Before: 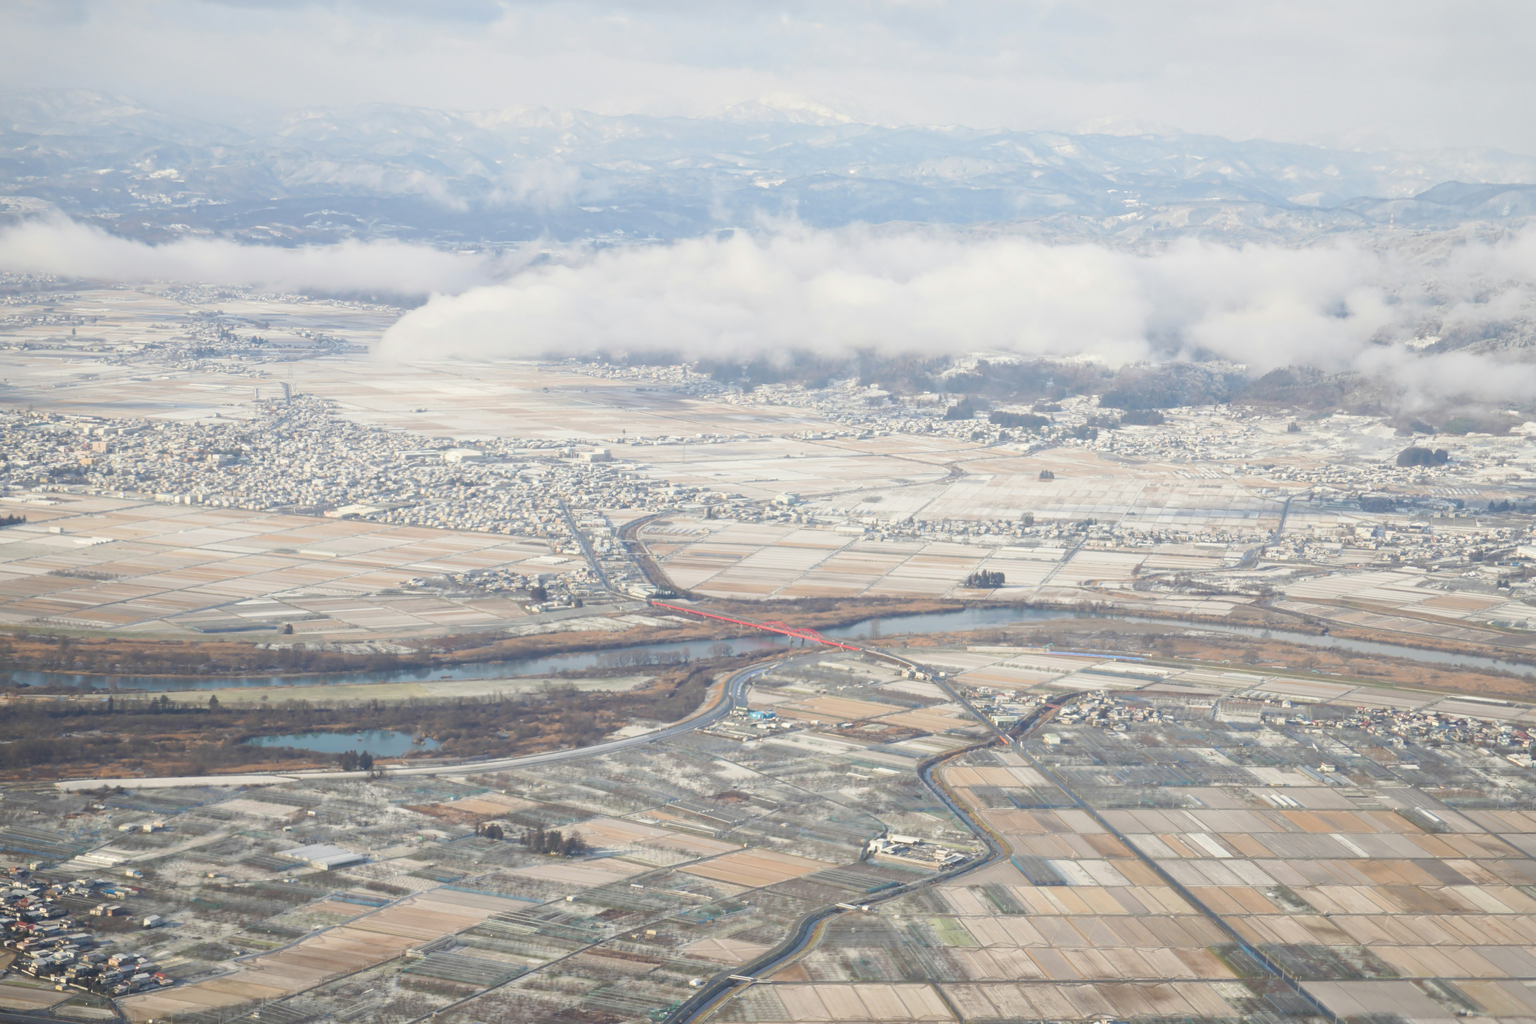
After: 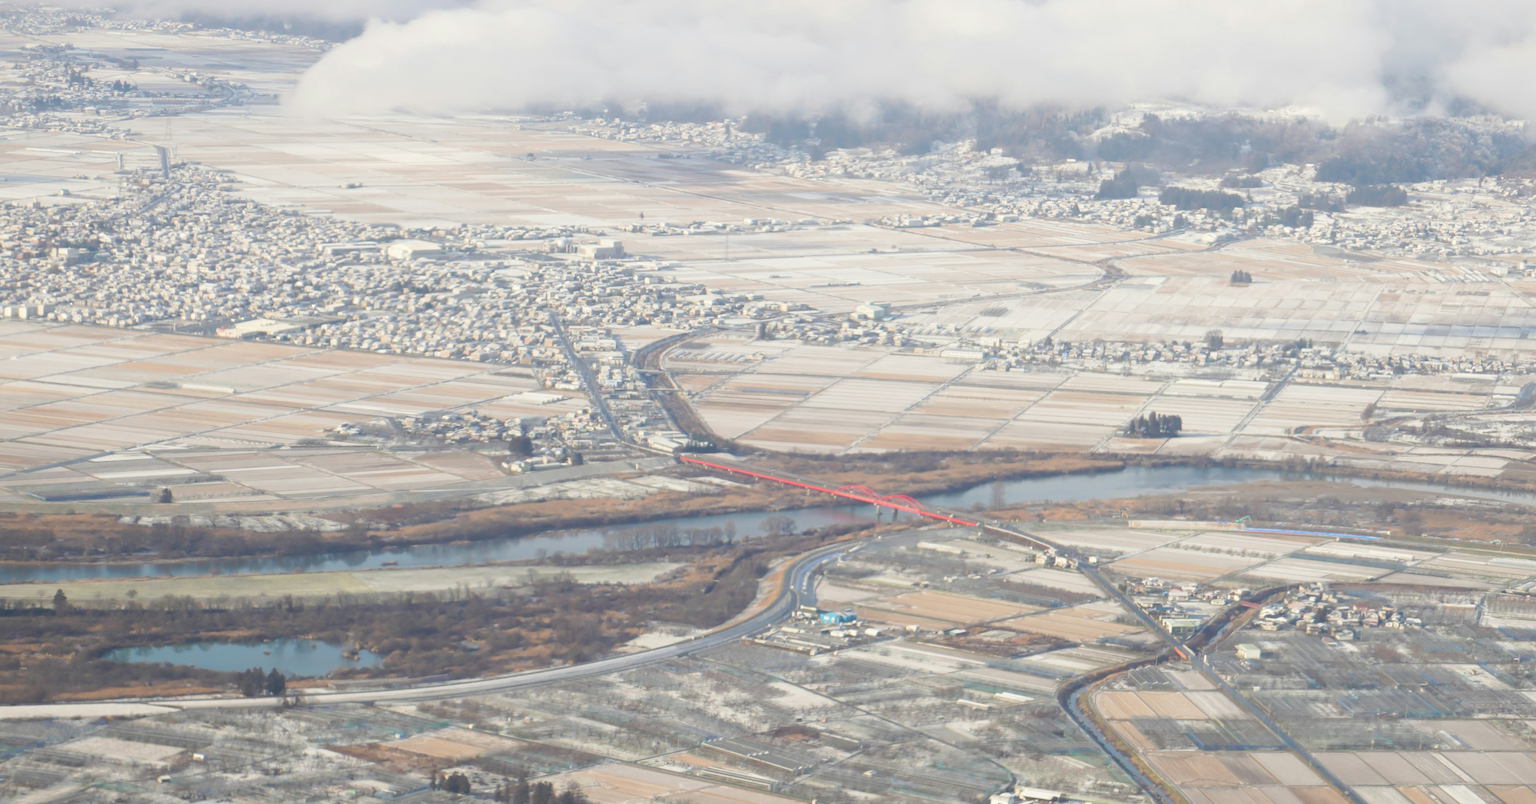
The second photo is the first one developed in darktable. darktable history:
crop: left 11.174%, top 27.343%, right 18.296%, bottom 17.231%
